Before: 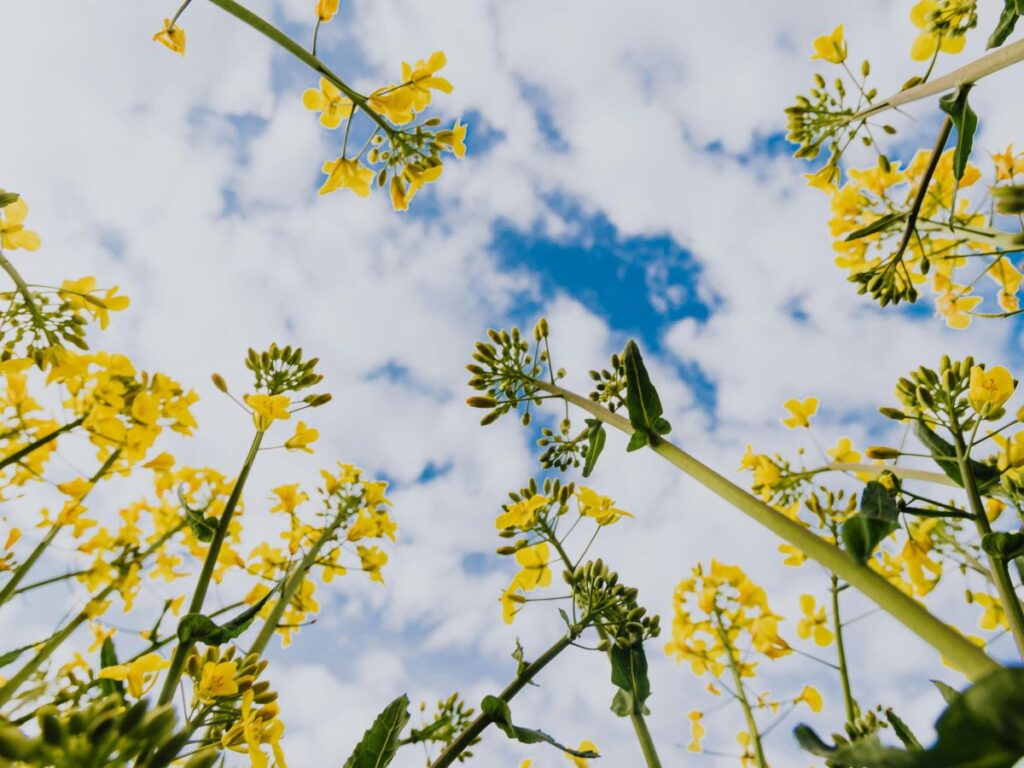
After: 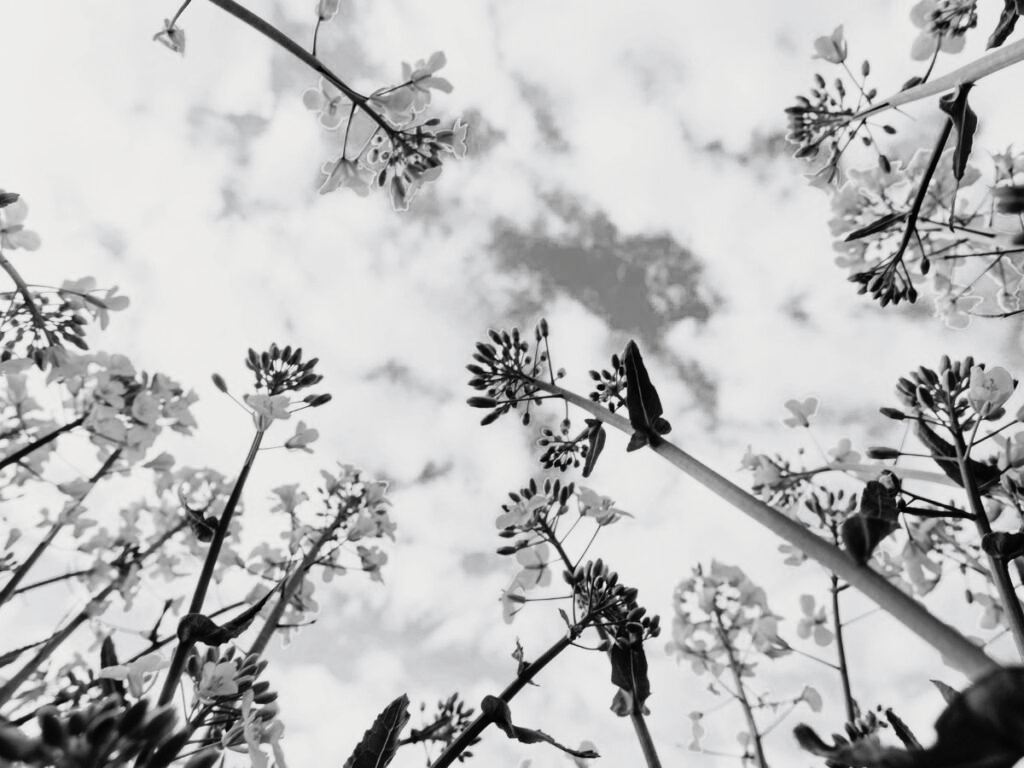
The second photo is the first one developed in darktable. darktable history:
tone curve: curves: ch0 [(0, 0) (0.003, 0.008) (0.011, 0.008) (0.025, 0.011) (0.044, 0.017) (0.069, 0.026) (0.1, 0.039) (0.136, 0.054) (0.177, 0.093) (0.224, 0.15) (0.277, 0.21) (0.335, 0.285) (0.399, 0.366) (0.468, 0.462) (0.543, 0.564) (0.623, 0.679) (0.709, 0.79) (0.801, 0.883) (0.898, 0.95) (1, 1)], preserve colors none
color look up table: target L [89.88, 87.41, 84.2, 68.49, 78.07, 62.97, 62.72, 63.22, 58.38, 44.41, 21.25, 200.82, 80.97, 73.19, 61.19, 53.39, 53.98, 55.54, 53.39, 50.17, 44.82, 32.75, 35.44, 16.59, 20.33, 100, 87.41, 83.12, 82.41, 78.43, 72.58, 63.98, 61.45, 59.41, 66.24, 54.24, 59.02, 48.31, 8.248, 15.63, 15.63, 101.64, 101.31, 87.41, 76.37, 62.21, 37.41, 30.88, 4.324], target a [0, -0.001, 0, 0, -0.002, 0.001 ×4, 0, 0, 0, -0.002, 0.001 ×8, 0, 0.001, 0, 0, -0.653, -0.001, -0.001, -0.002, 0, 0, 0, 0.001, 0, 0.001, 0.001, 0, 0.001, 0, 0, 0, 0.001, 0.001, -0.001, 0.001 ×4, 0], target b [0.001, 0.002, 0.002, 0.001, 0.023, -0.005 ×4, -0.001, -0.002, -0.001, 0.024, -0.005, -0.005, -0.004, -0.004, -0.005, -0.004, -0.005, -0.001, -0.002, -0.005, -0.002, -0.002, 8.393, 0.002, 0.002, 0.024, 0.002, 0.002, 0.001, -0.005, 0.001, -0.005, -0.005, 0.001, -0.005, -0.002 ×5, 0.002, -0.005, -0.005, -0.004, -0.005, -0.001], num patches 49
